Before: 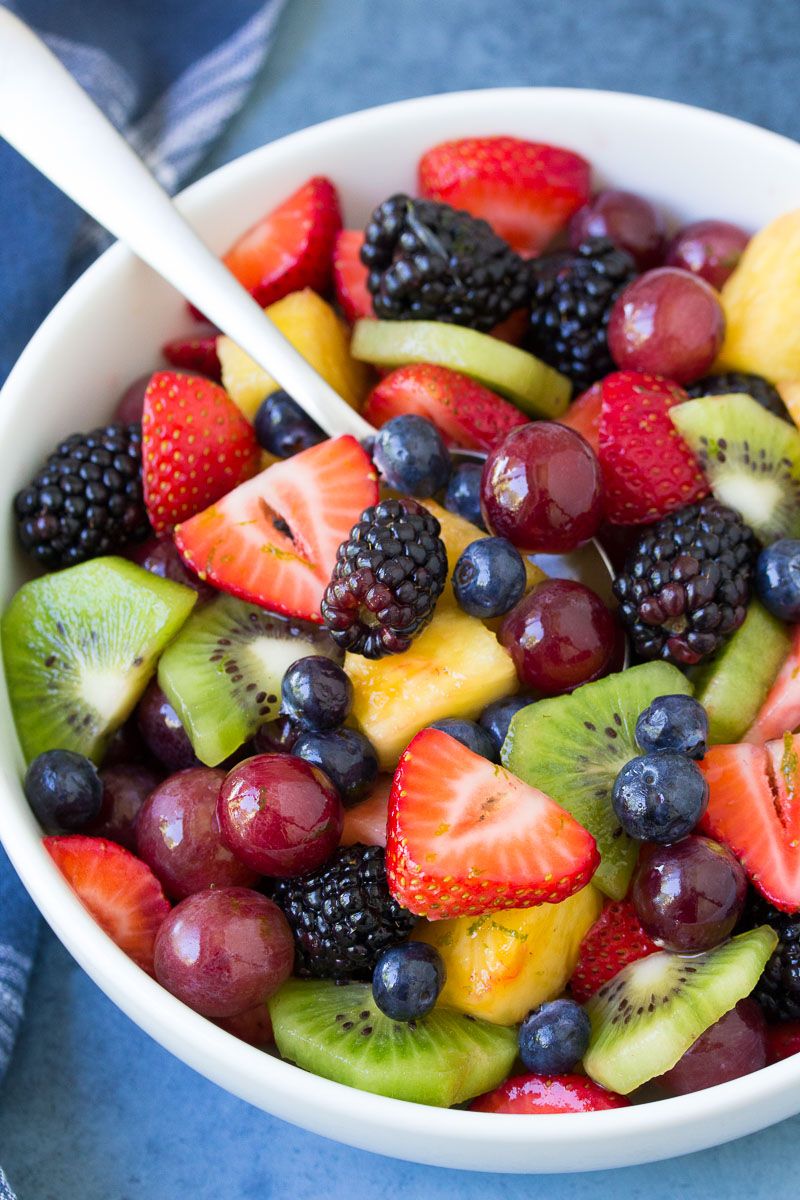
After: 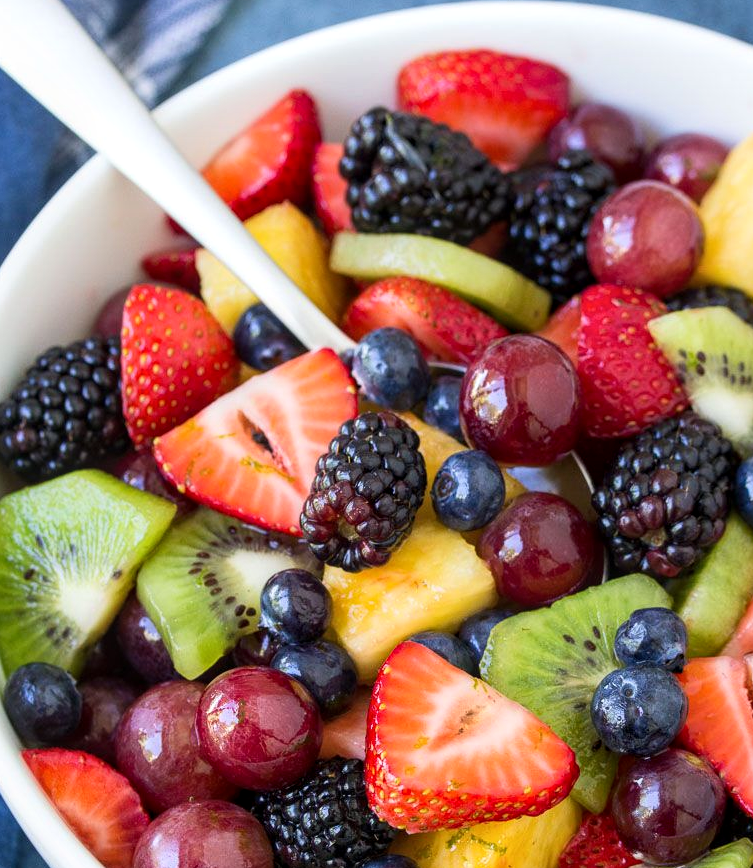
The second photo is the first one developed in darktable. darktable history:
contrast brightness saturation: contrast 0.098, brightness 0.024, saturation 0.02
local contrast: on, module defaults
crop: left 2.685%, top 7.301%, right 3.169%, bottom 20.308%
